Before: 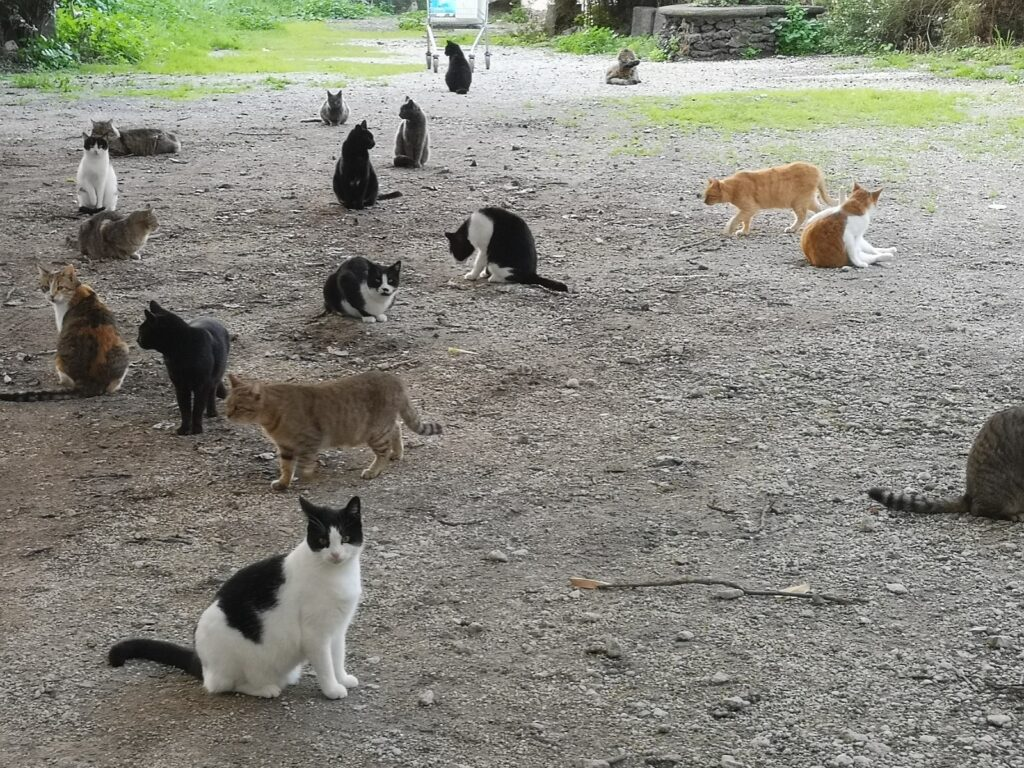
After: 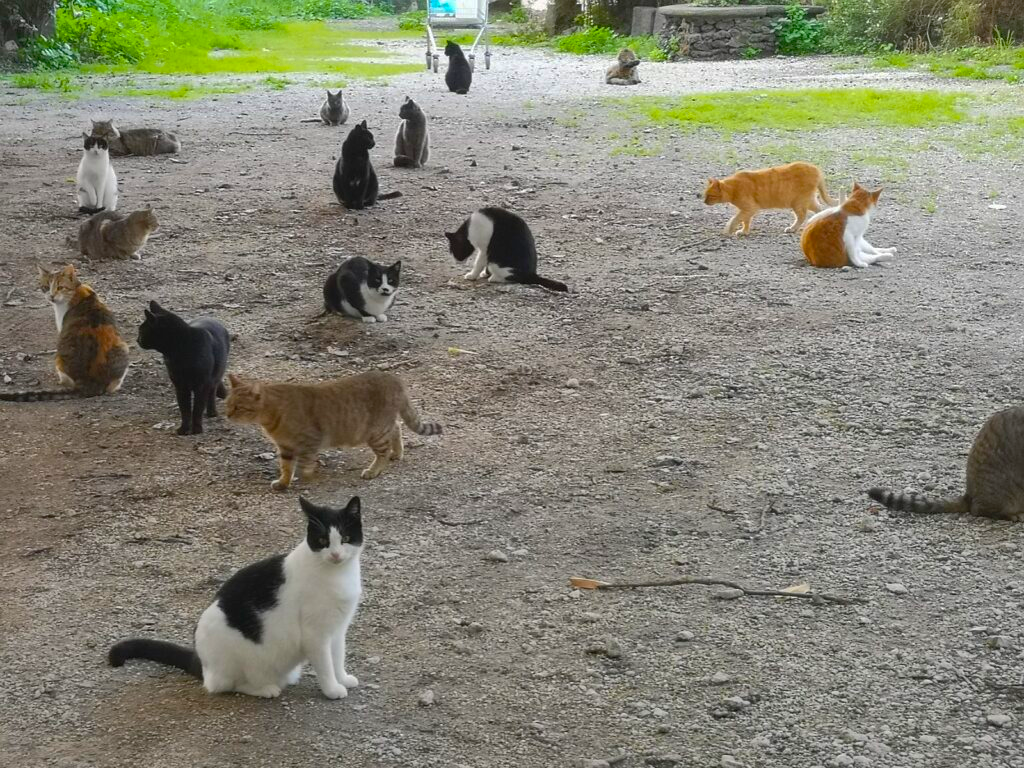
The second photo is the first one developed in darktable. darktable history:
shadows and highlights: on, module defaults
color balance rgb: linear chroma grading › global chroma 15%, perceptual saturation grading › global saturation 30%
